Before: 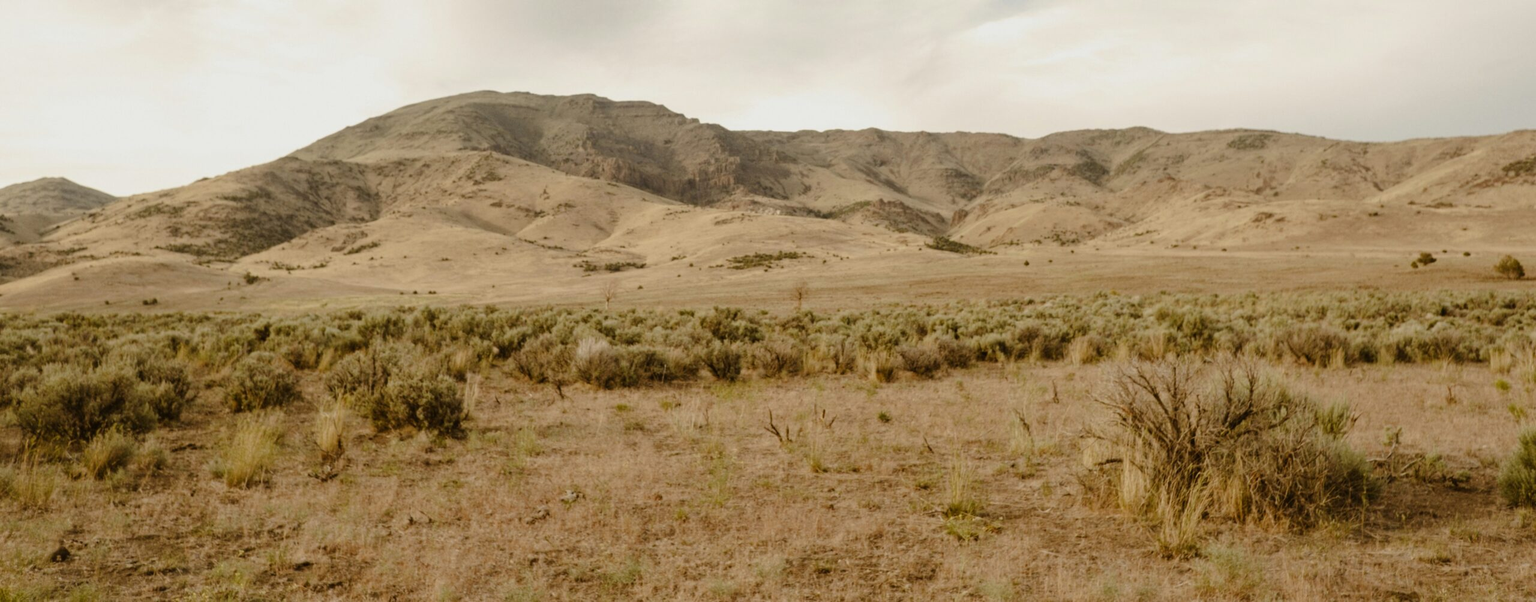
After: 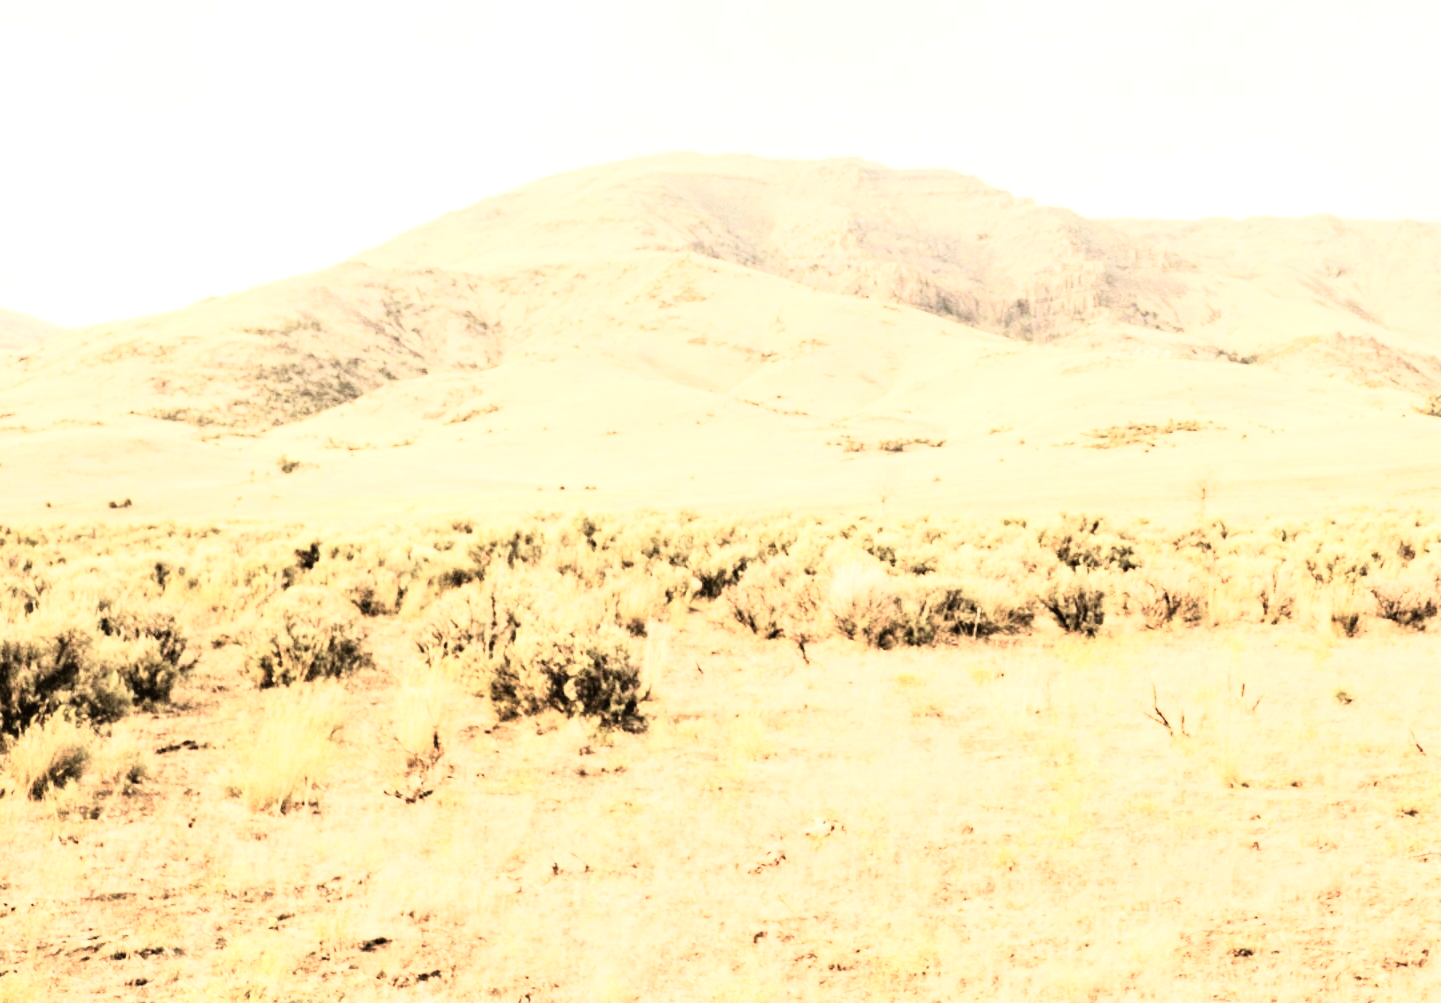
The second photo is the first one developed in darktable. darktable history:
rgb curve: curves: ch0 [(0, 0) (0.21, 0.15) (0.24, 0.21) (0.5, 0.75) (0.75, 0.96) (0.89, 0.99) (1, 1)]; ch1 [(0, 0.02) (0.21, 0.13) (0.25, 0.2) (0.5, 0.67) (0.75, 0.9) (0.89, 0.97) (1, 1)]; ch2 [(0, 0.02) (0.21, 0.13) (0.25, 0.2) (0.5, 0.67) (0.75, 0.9) (0.89, 0.97) (1, 1)], compensate middle gray true
exposure: black level correction 0.001, exposure 1.822 EV, compensate exposure bias true, compensate highlight preservation false
color balance: input saturation 100.43%, contrast fulcrum 14.22%, output saturation 70.41%
crop: left 5.114%, right 38.589%
